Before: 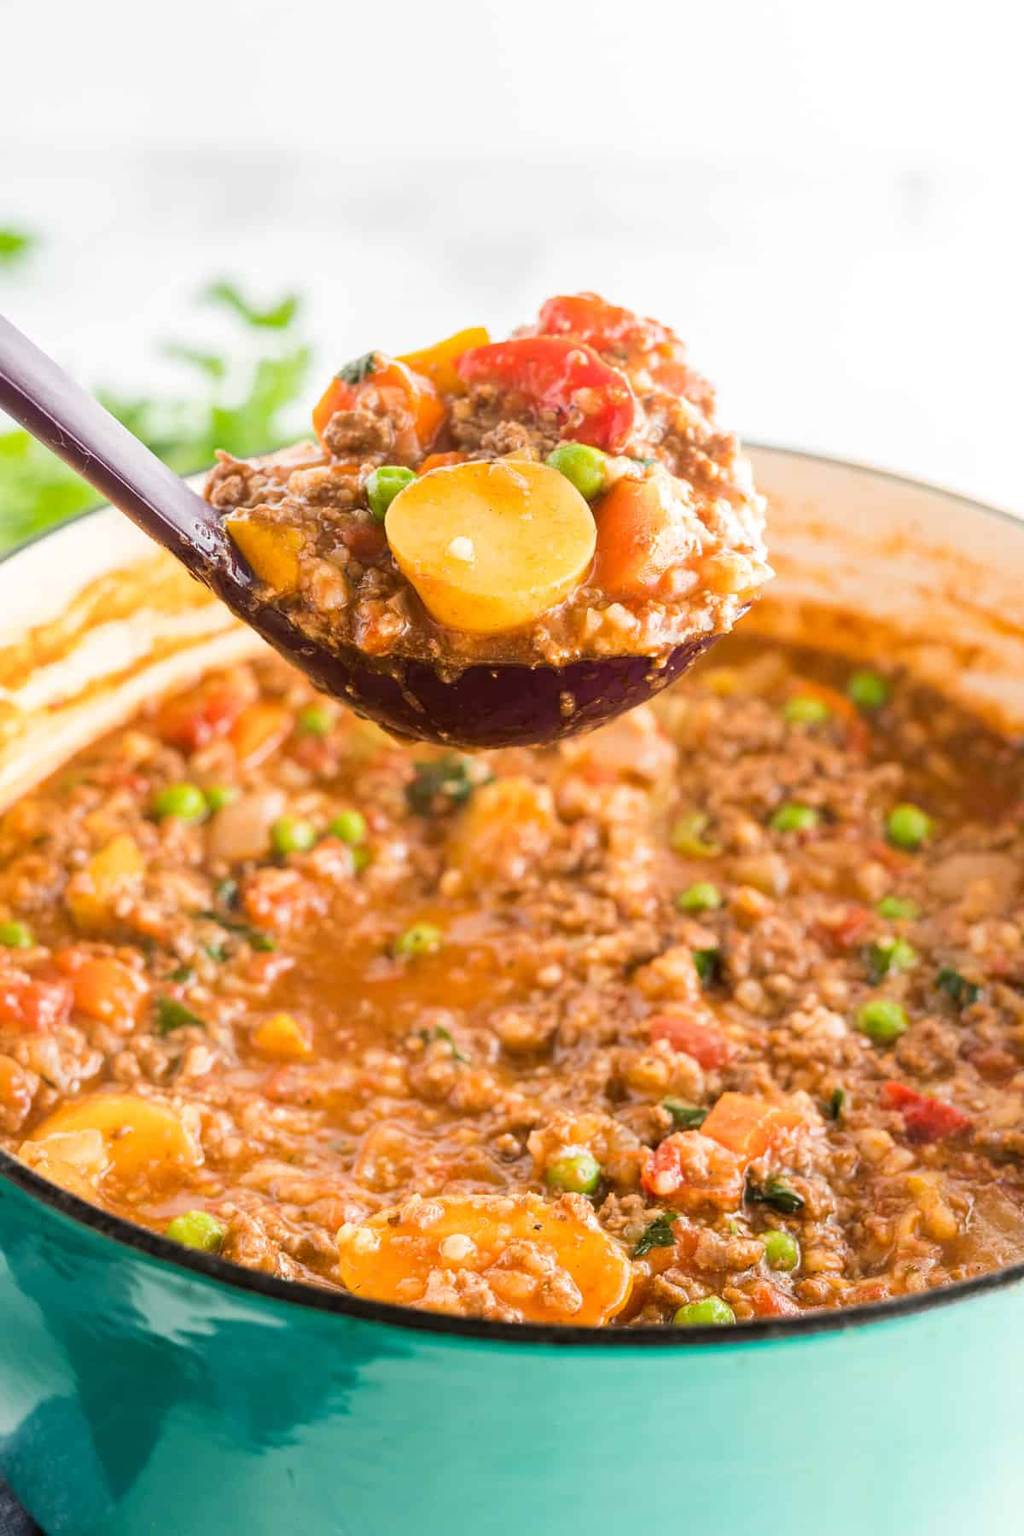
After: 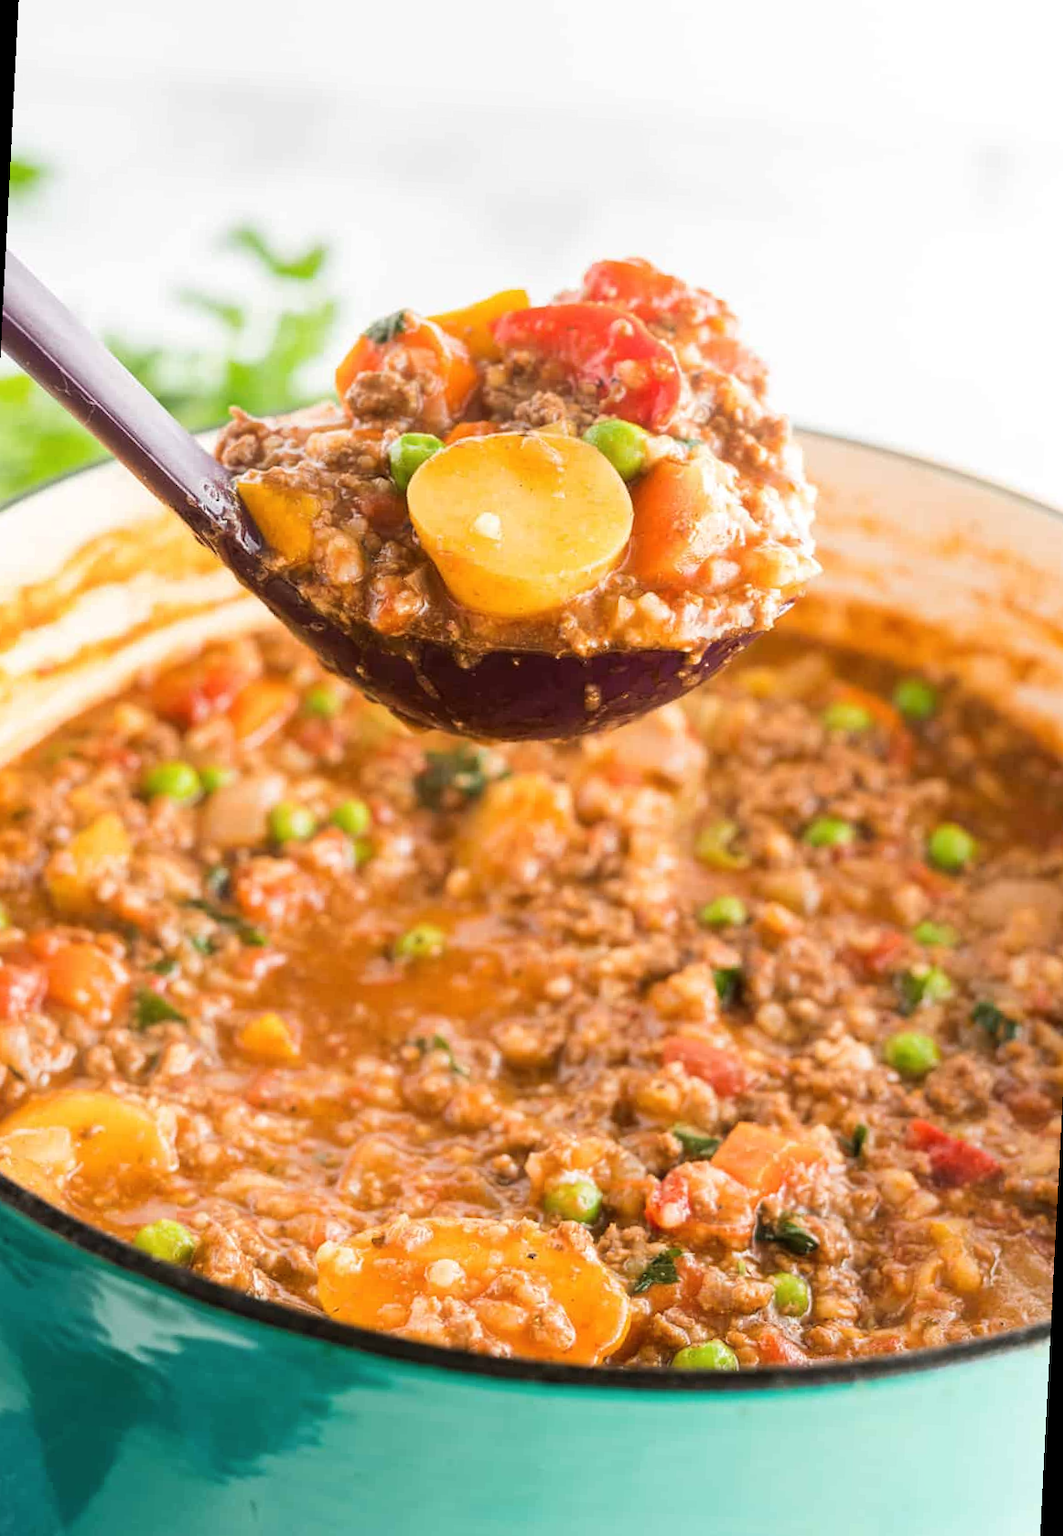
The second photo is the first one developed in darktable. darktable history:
haze removal: strength -0.047, adaptive false
crop and rotate: angle -2.95°, left 5.221%, top 5.186%, right 4.675%, bottom 4.489%
